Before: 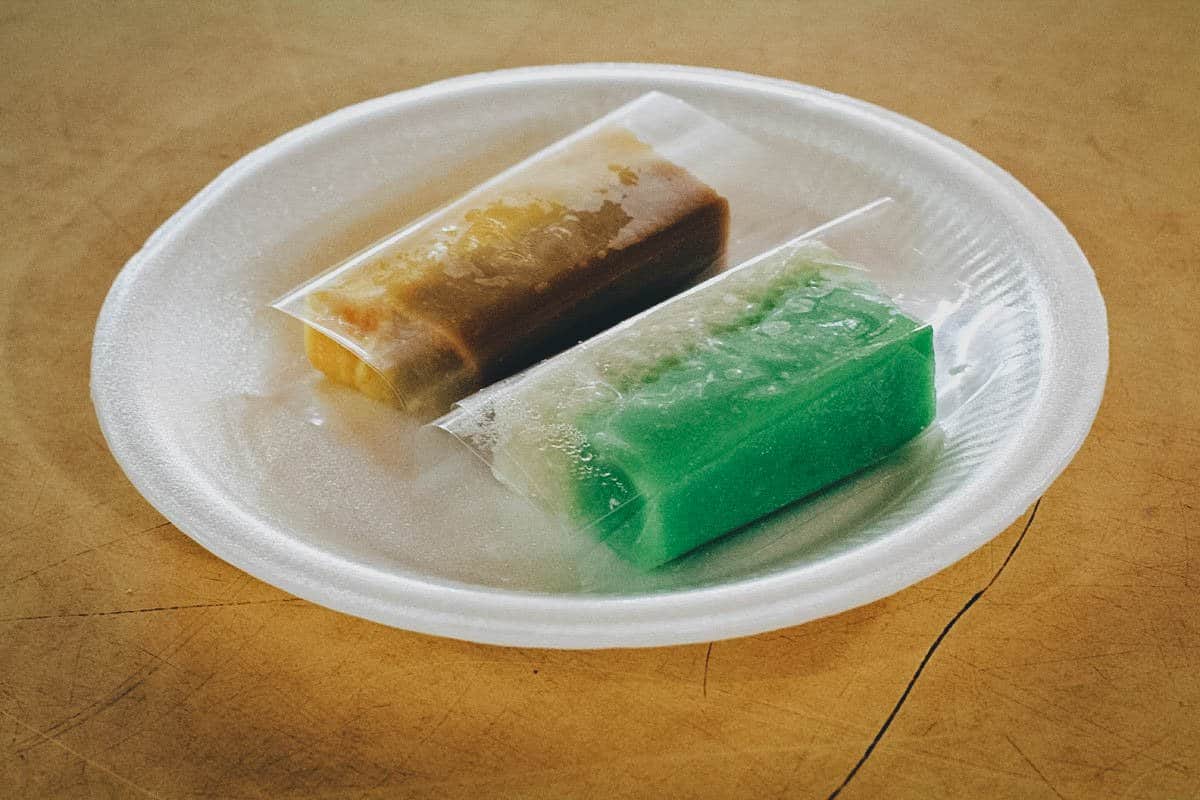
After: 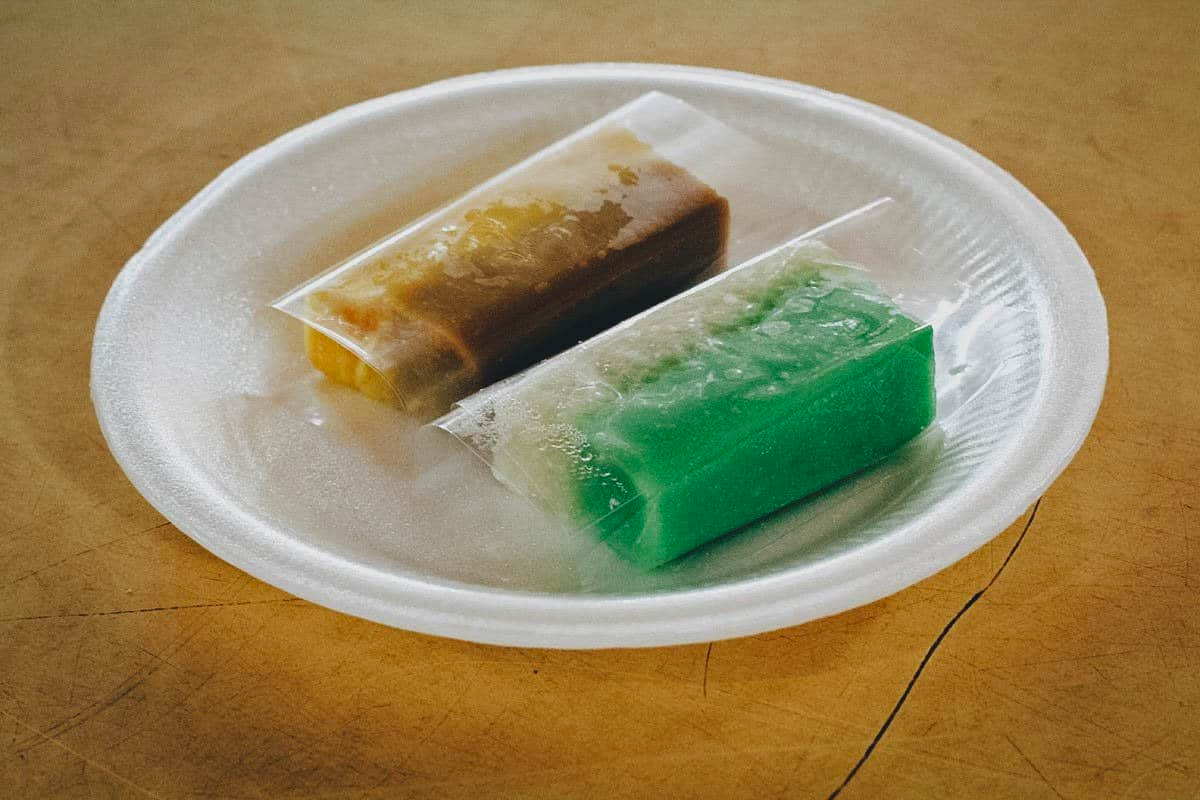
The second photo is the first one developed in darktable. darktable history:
vibrance: vibrance 60%
base curve: curves: ch0 [(0, 0) (0.303, 0.277) (1, 1)]
